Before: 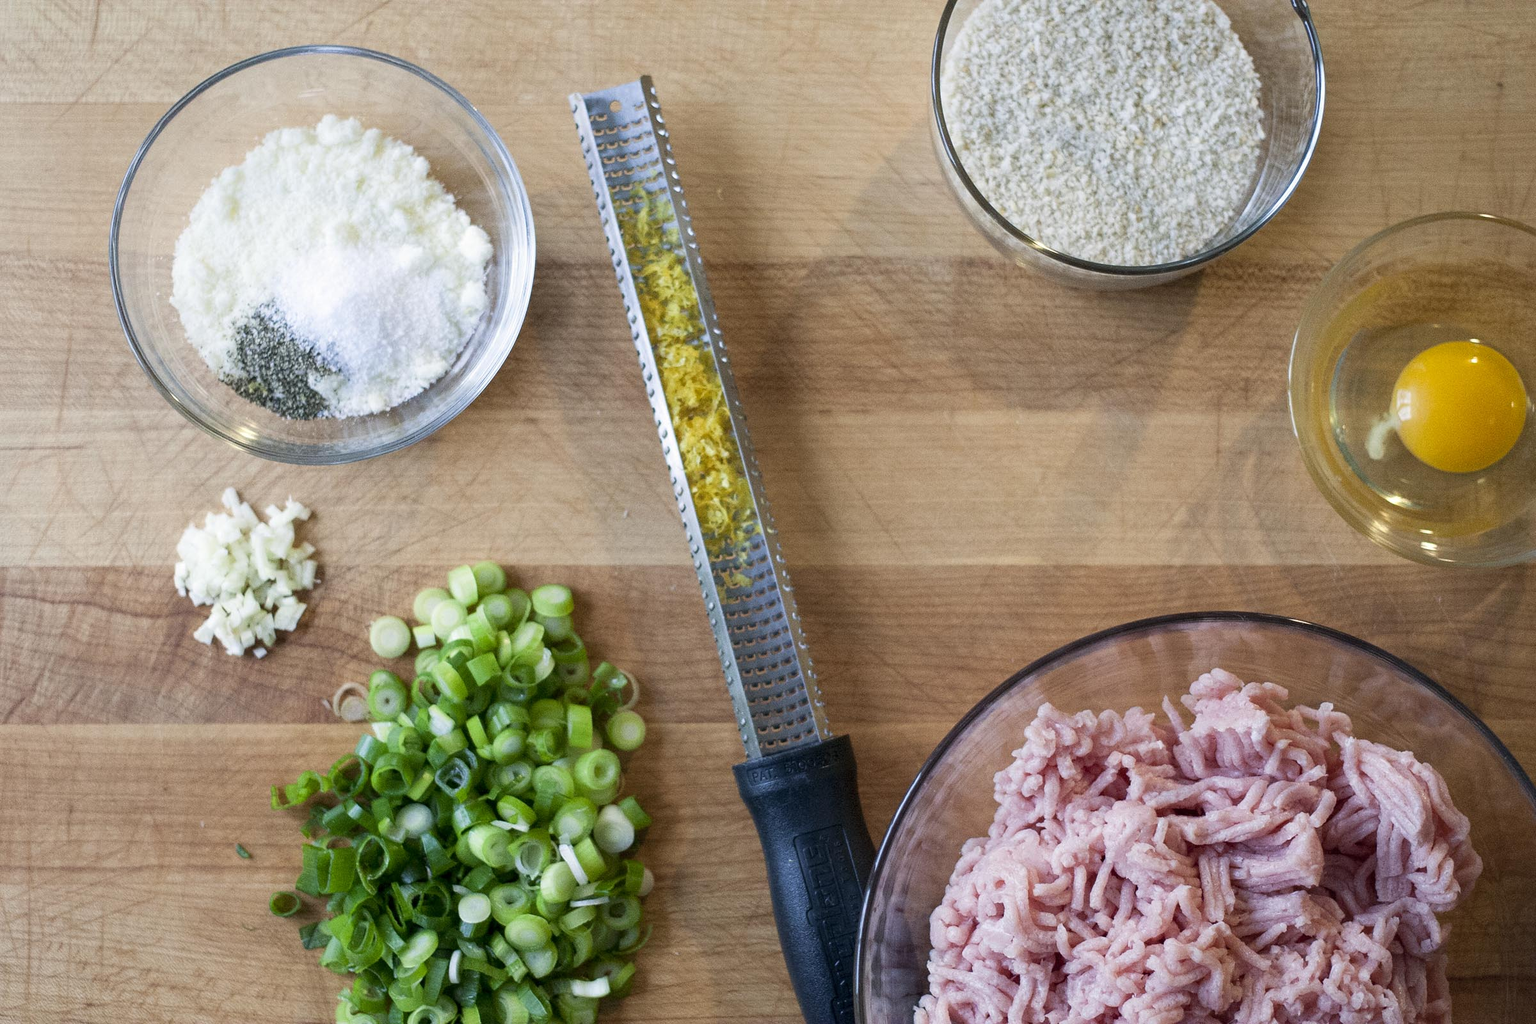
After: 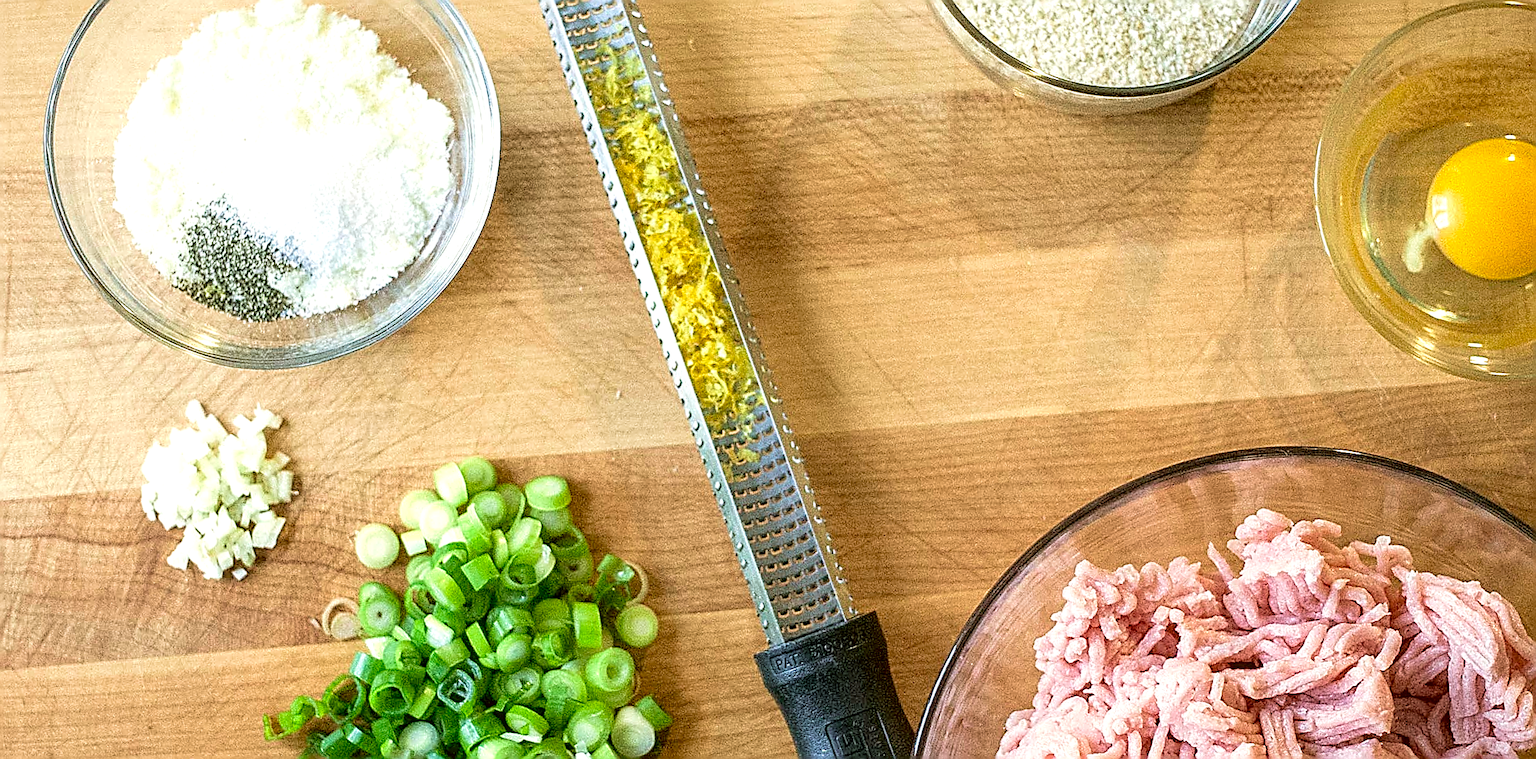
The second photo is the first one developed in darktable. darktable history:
rotate and perspective: rotation -4.57°, crop left 0.054, crop right 0.944, crop top 0.087, crop bottom 0.914
exposure: black level correction 0.001, exposure 0.5 EV, compensate exposure bias true, compensate highlight preservation false
contrast brightness saturation: brightness 0.13
velvia: on, module defaults
local contrast: on, module defaults
crop and rotate: top 12.5%, bottom 12.5%
sharpen: amount 2
color correction: highlights a* -1.43, highlights b* 10.12, shadows a* 0.395, shadows b* 19.35
